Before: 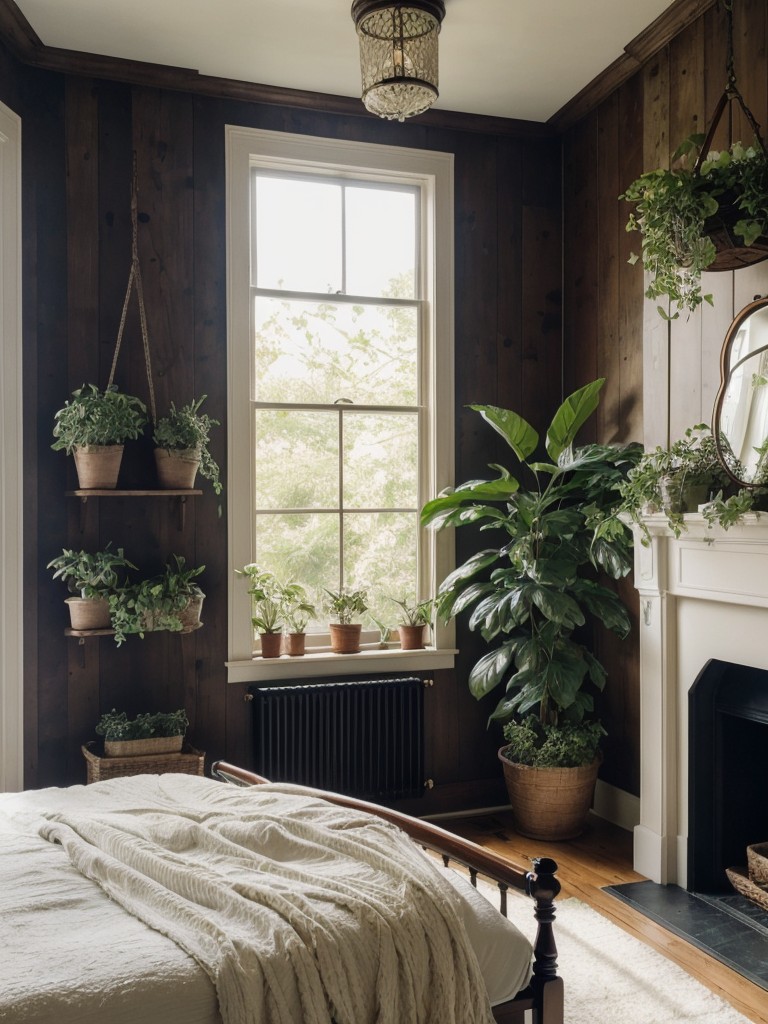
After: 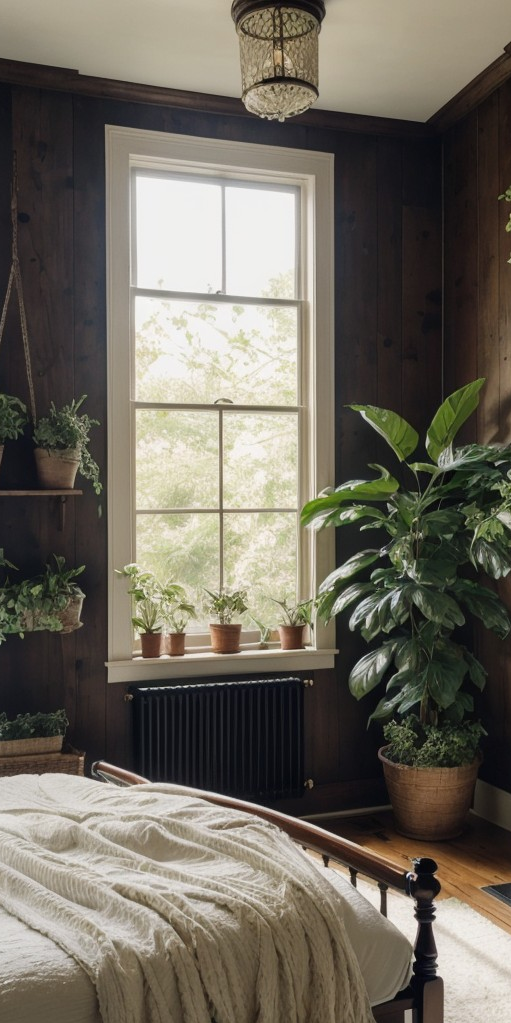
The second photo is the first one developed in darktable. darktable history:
crop and rotate: left 15.649%, right 17.775%
